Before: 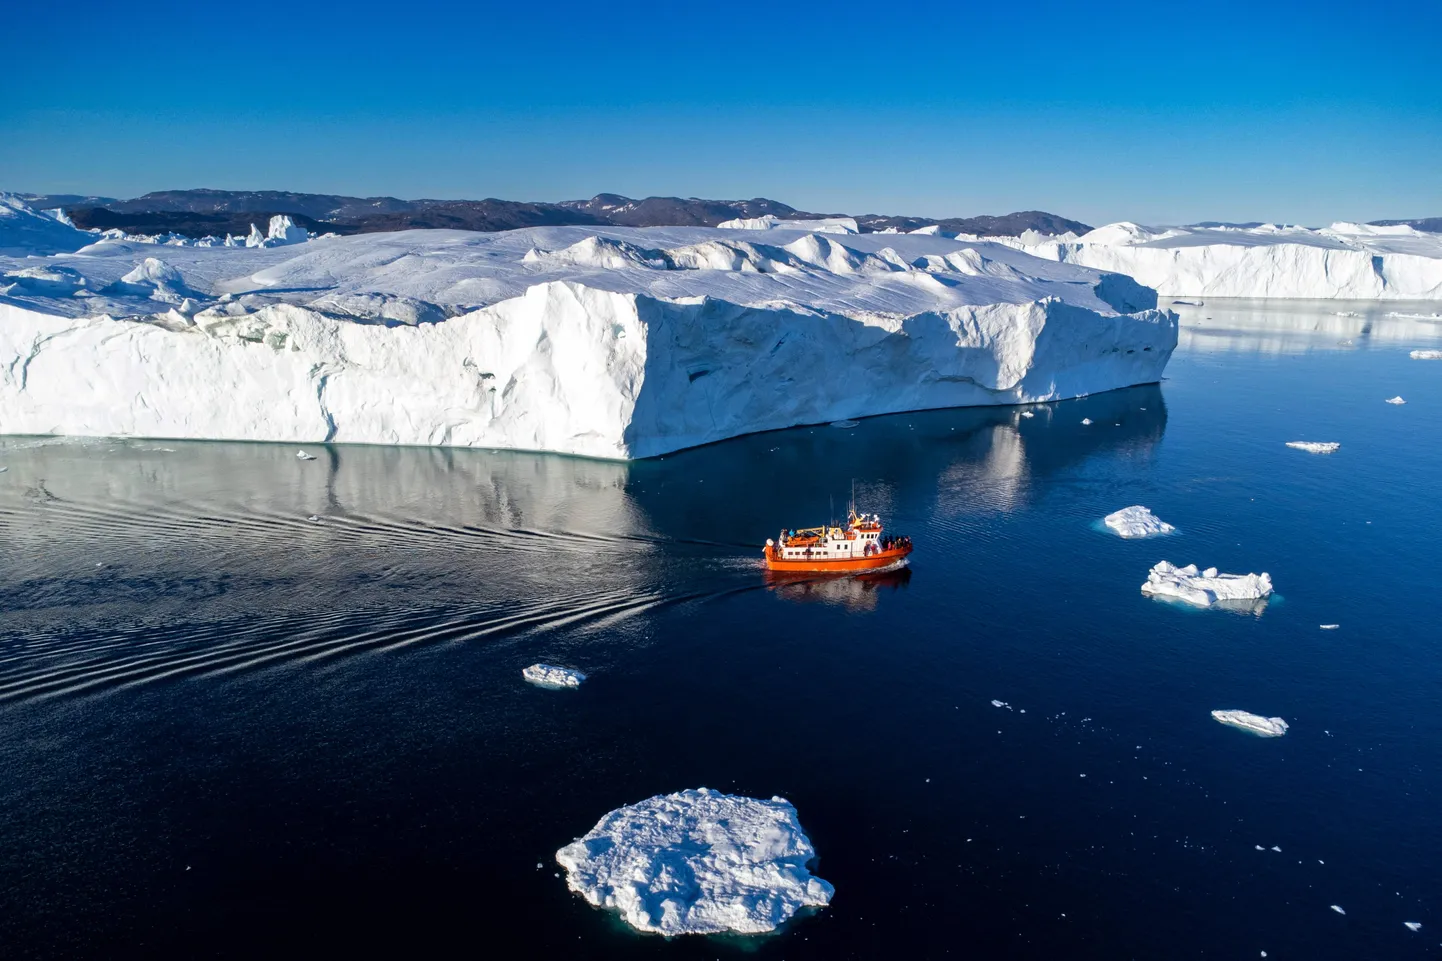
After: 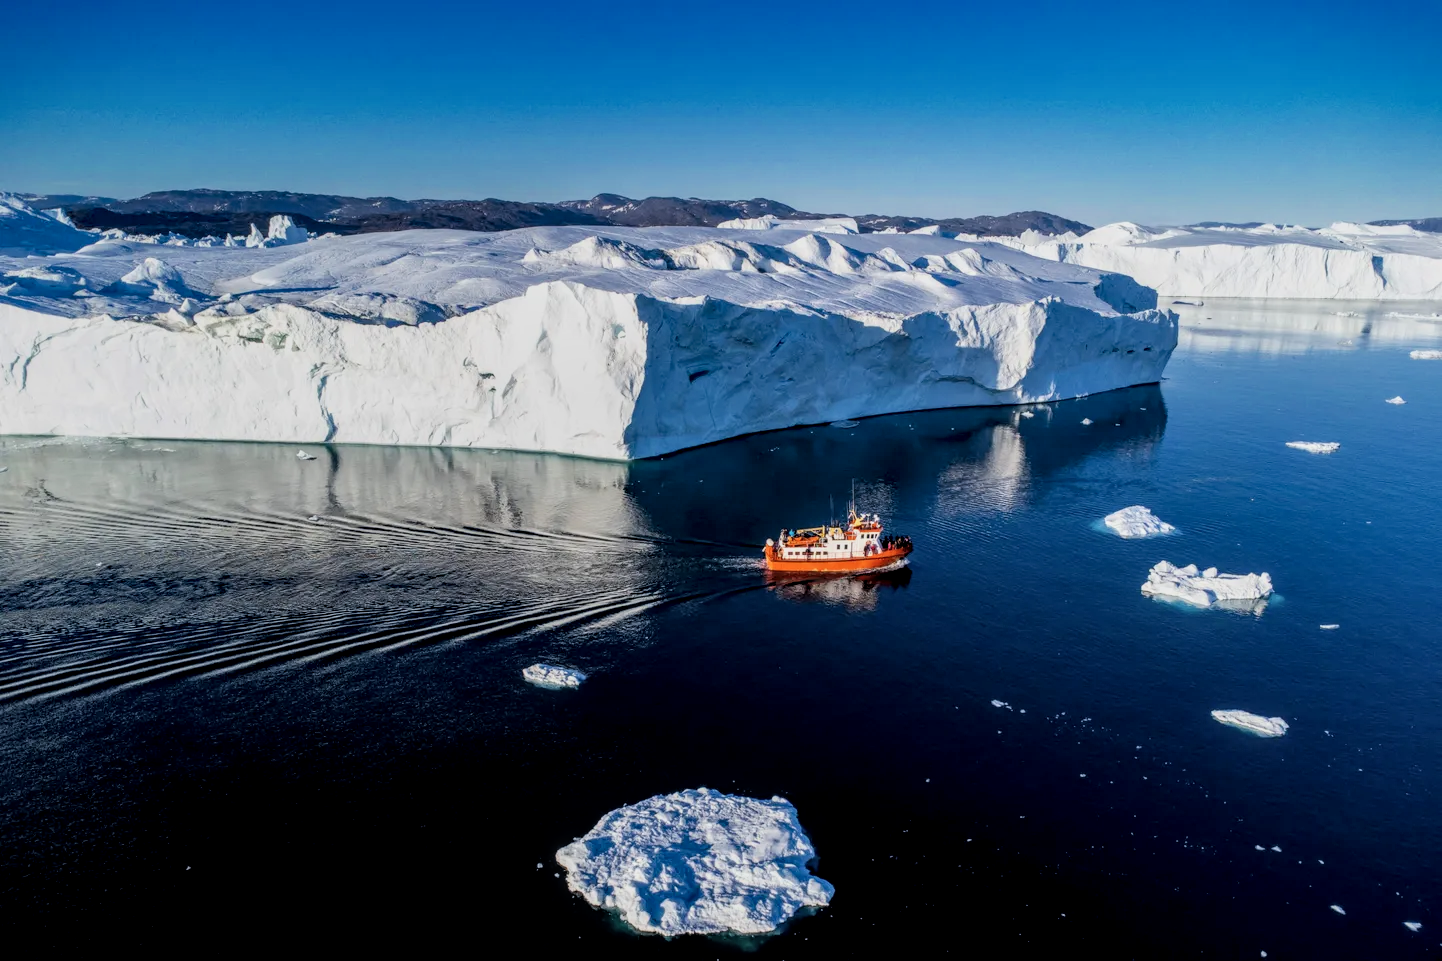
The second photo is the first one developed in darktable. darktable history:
color balance: on, module defaults
local contrast: detail 150%
filmic rgb: black relative exposure -7.15 EV, white relative exposure 5.36 EV, hardness 3.02, color science v6 (2022)
